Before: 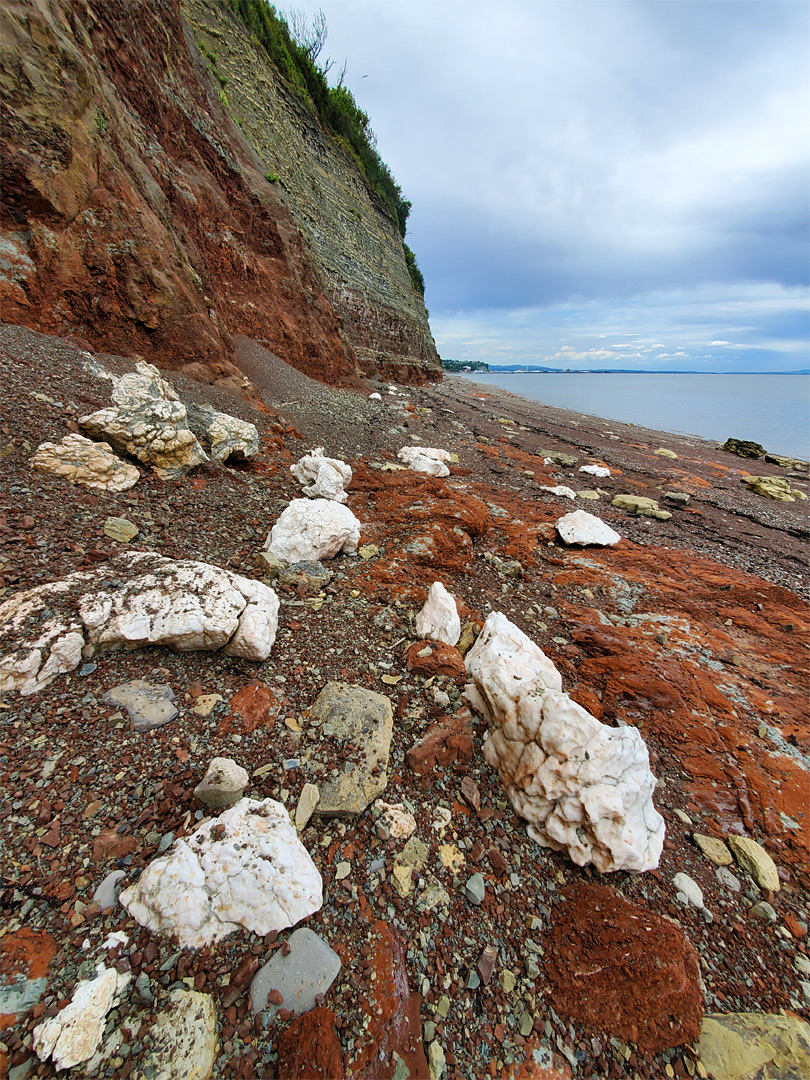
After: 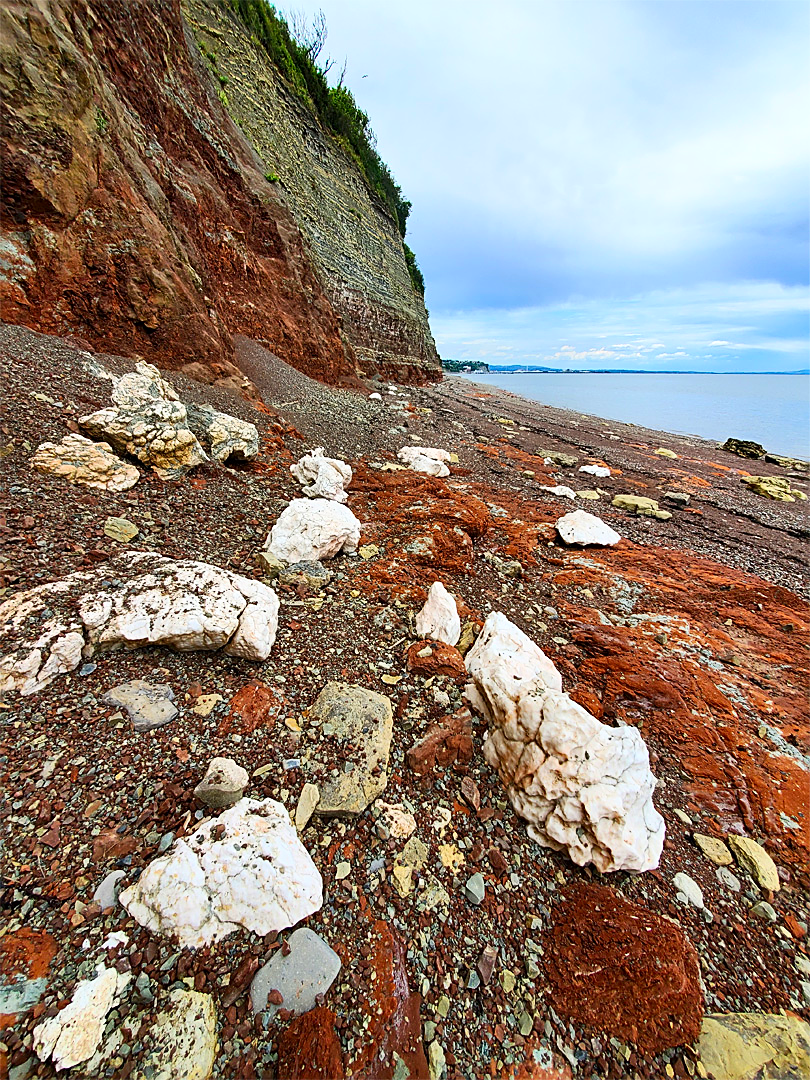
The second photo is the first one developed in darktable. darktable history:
sharpen: on, module defaults
contrast brightness saturation: contrast 0.23, brightness 0.1, saturation 0.29
